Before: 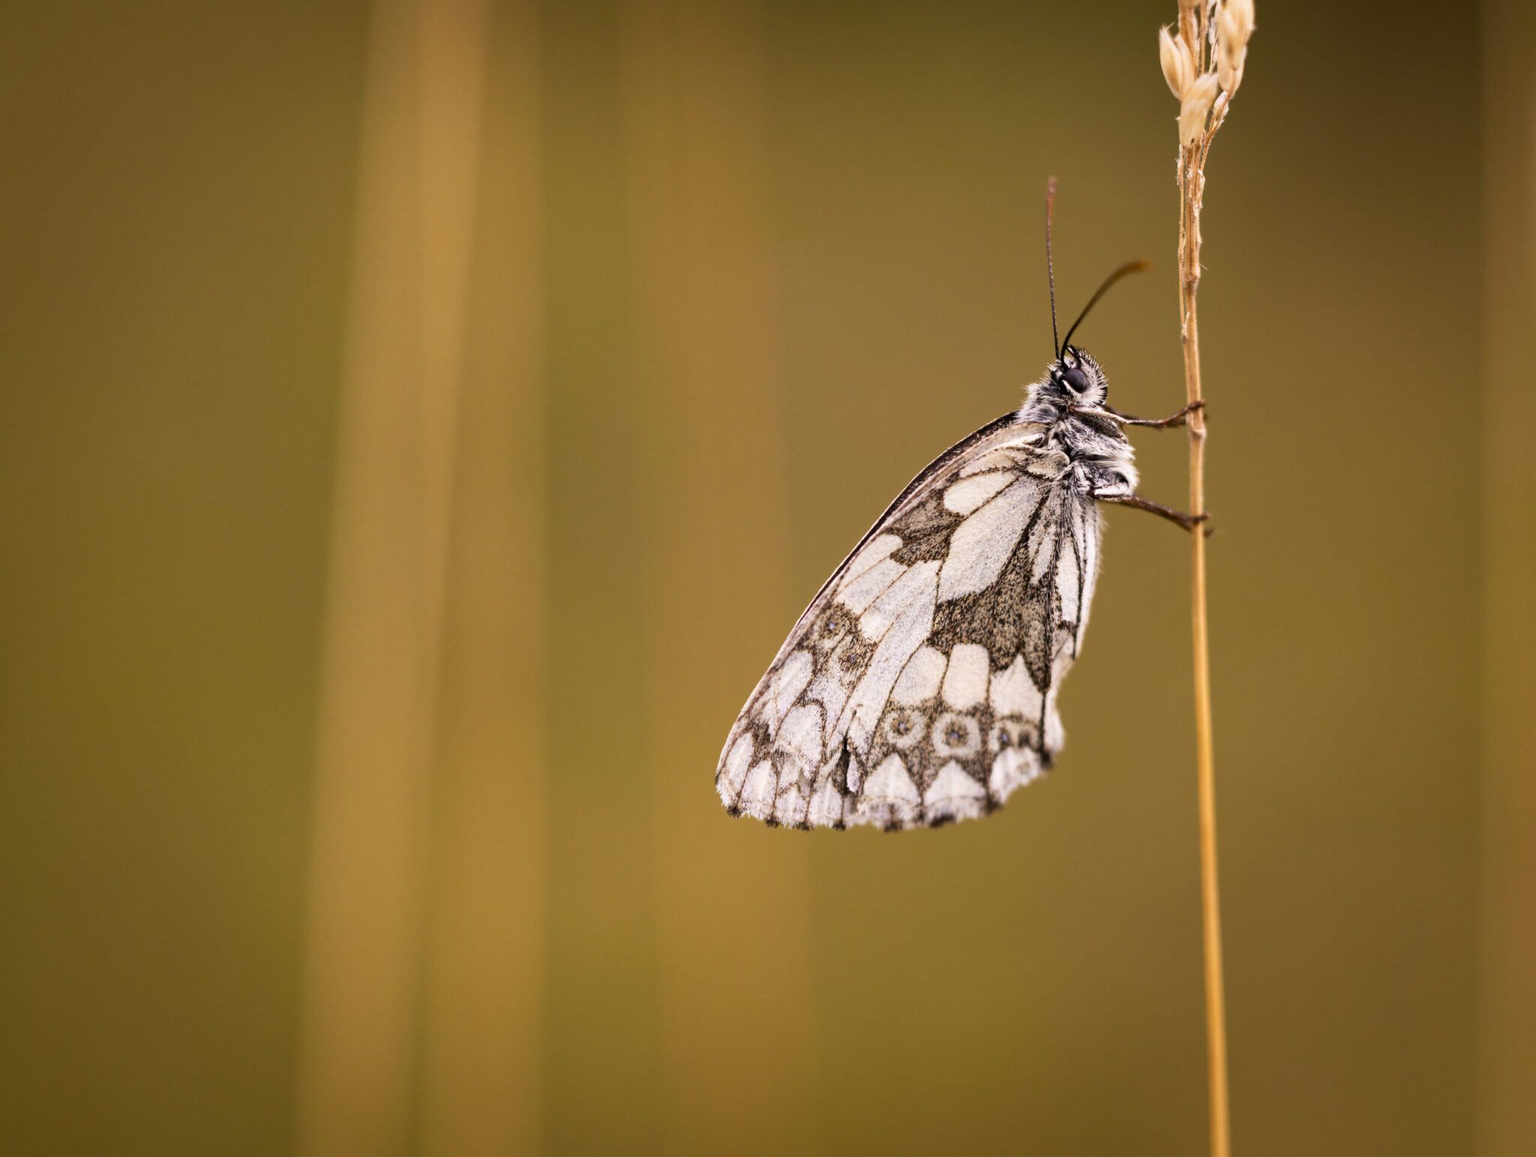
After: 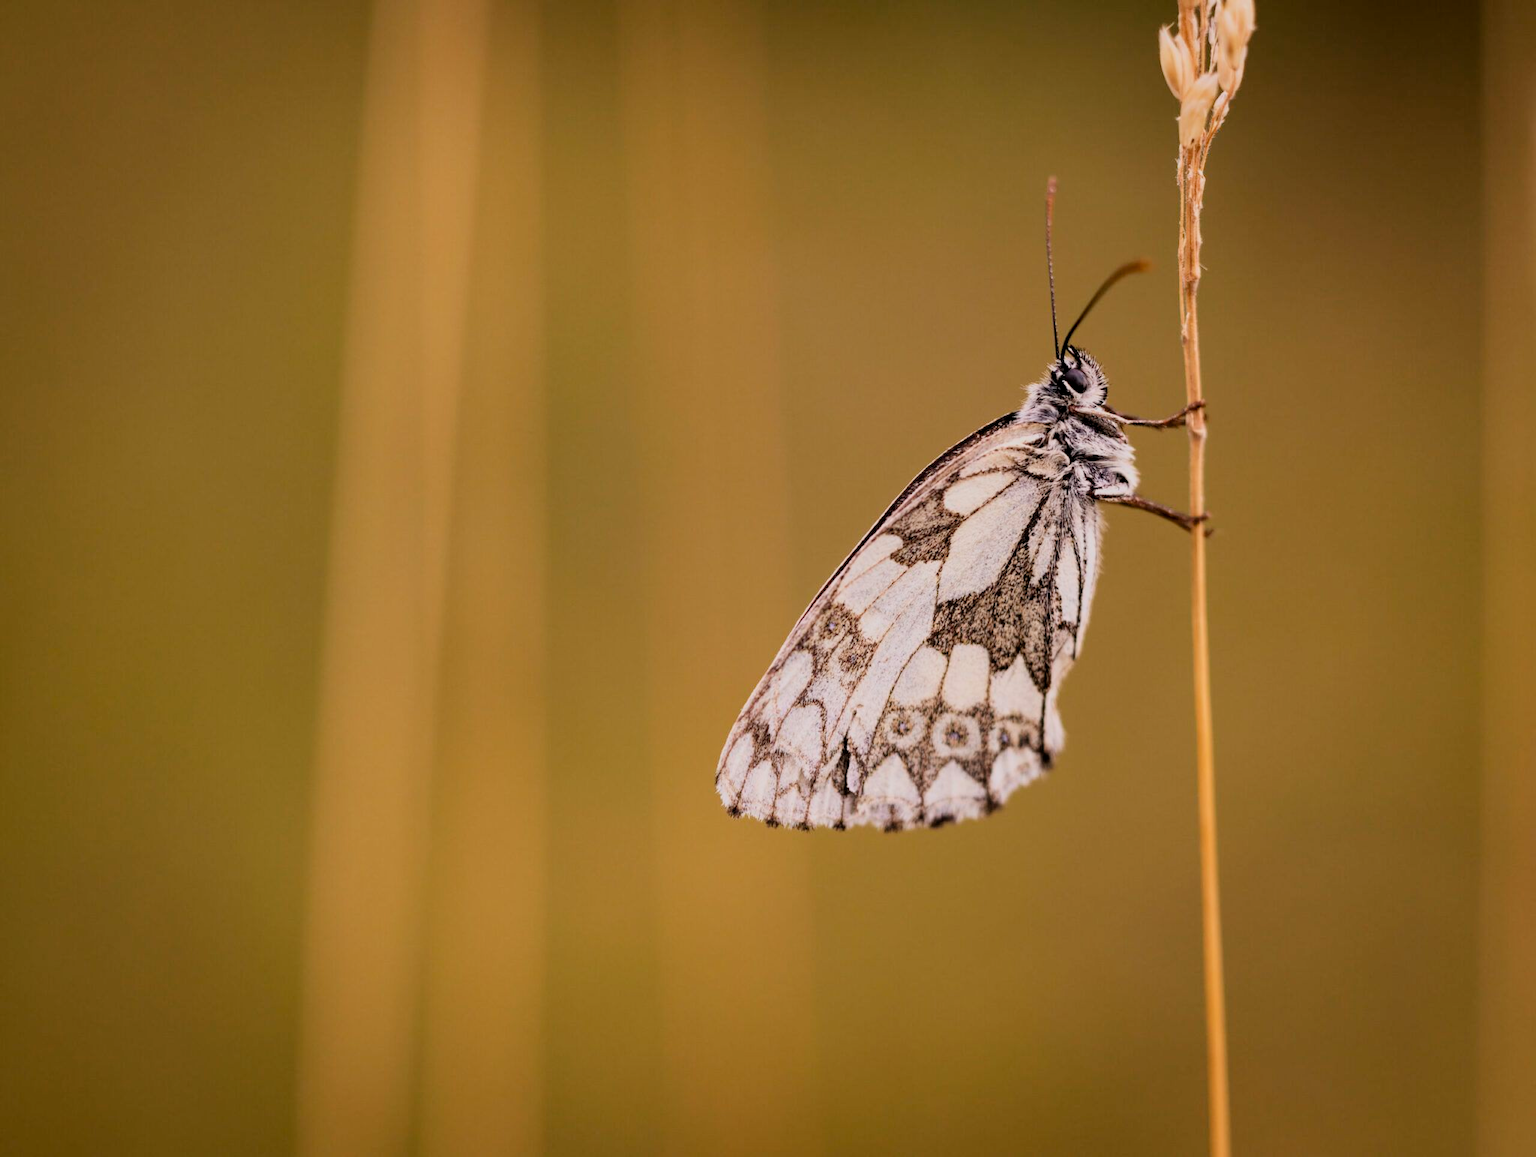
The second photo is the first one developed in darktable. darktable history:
local contrast: highlights 100%, shadows 100%, detail 120%, midtone range 0.2
color balance: input saturation 99%
filmic rgb: black relative exposure -7.65 EV, white relative exposure 4.56 EV, hardness 3.61, color science v6 (2022)
